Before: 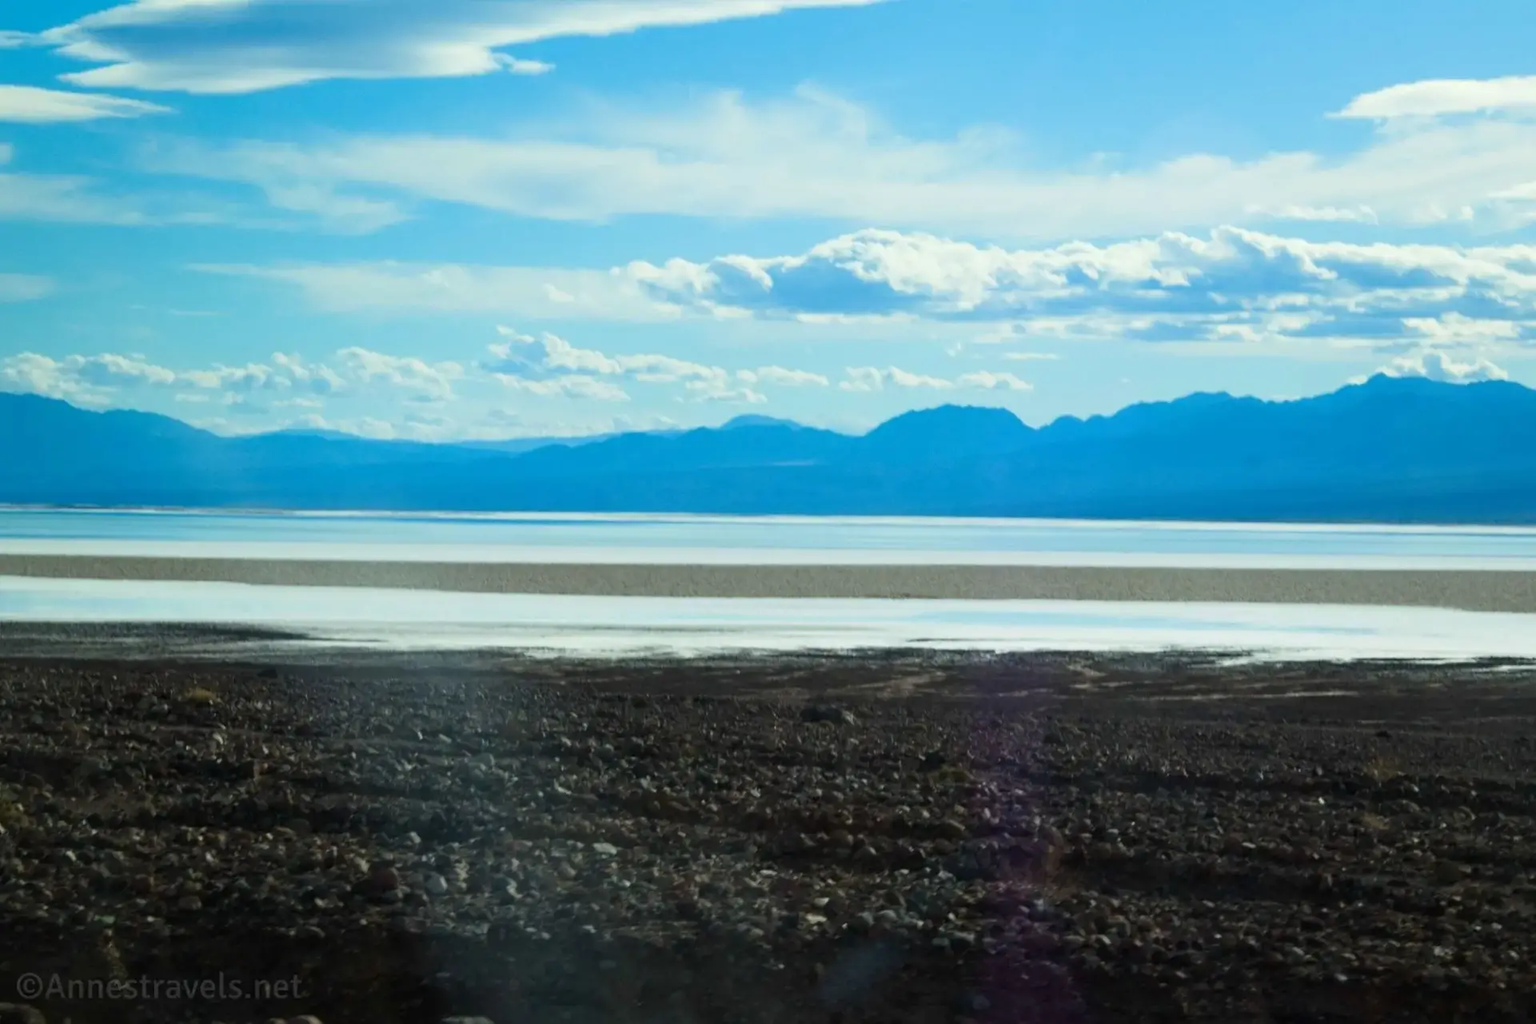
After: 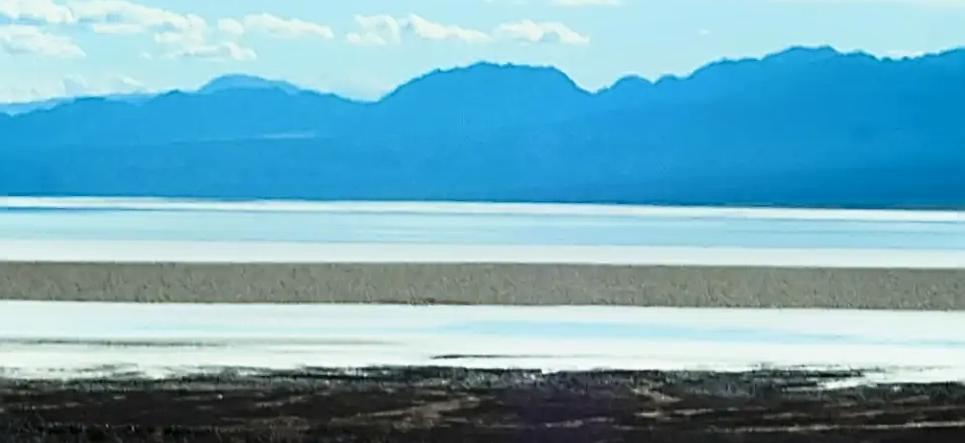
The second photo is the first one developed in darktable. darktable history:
crop: left 36.607%, top 34.735%, right 13.146%, bottom 30.611%
shadows and highlights: shadows -62.32, white point adjustment -5.22, highlights 61.59
sharpen: radius 2.817, amount 0.715
